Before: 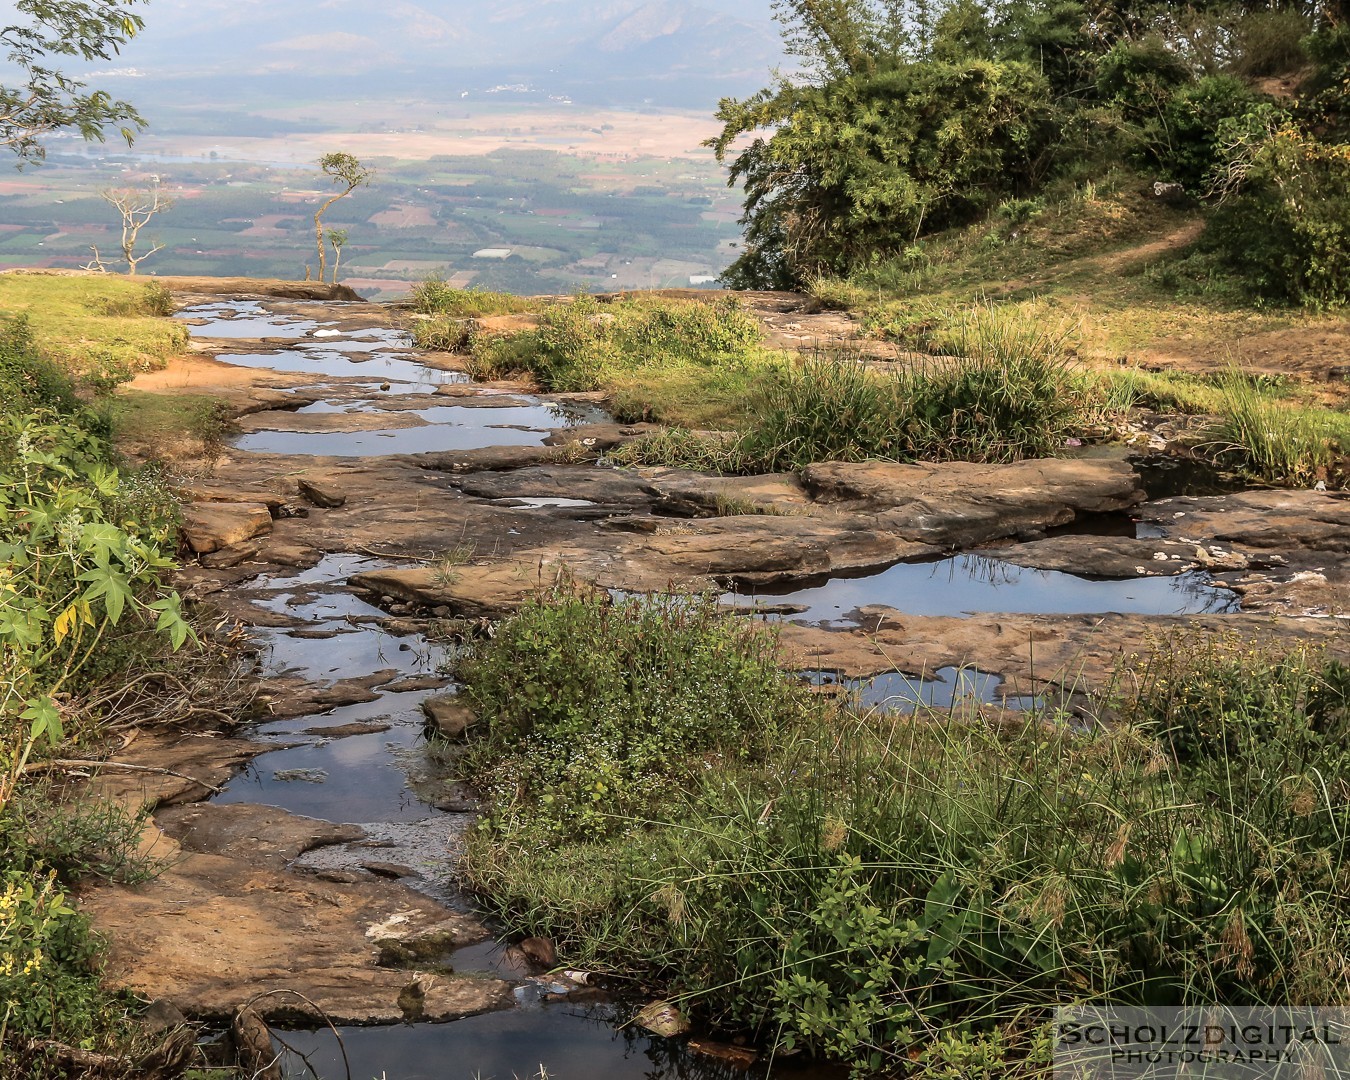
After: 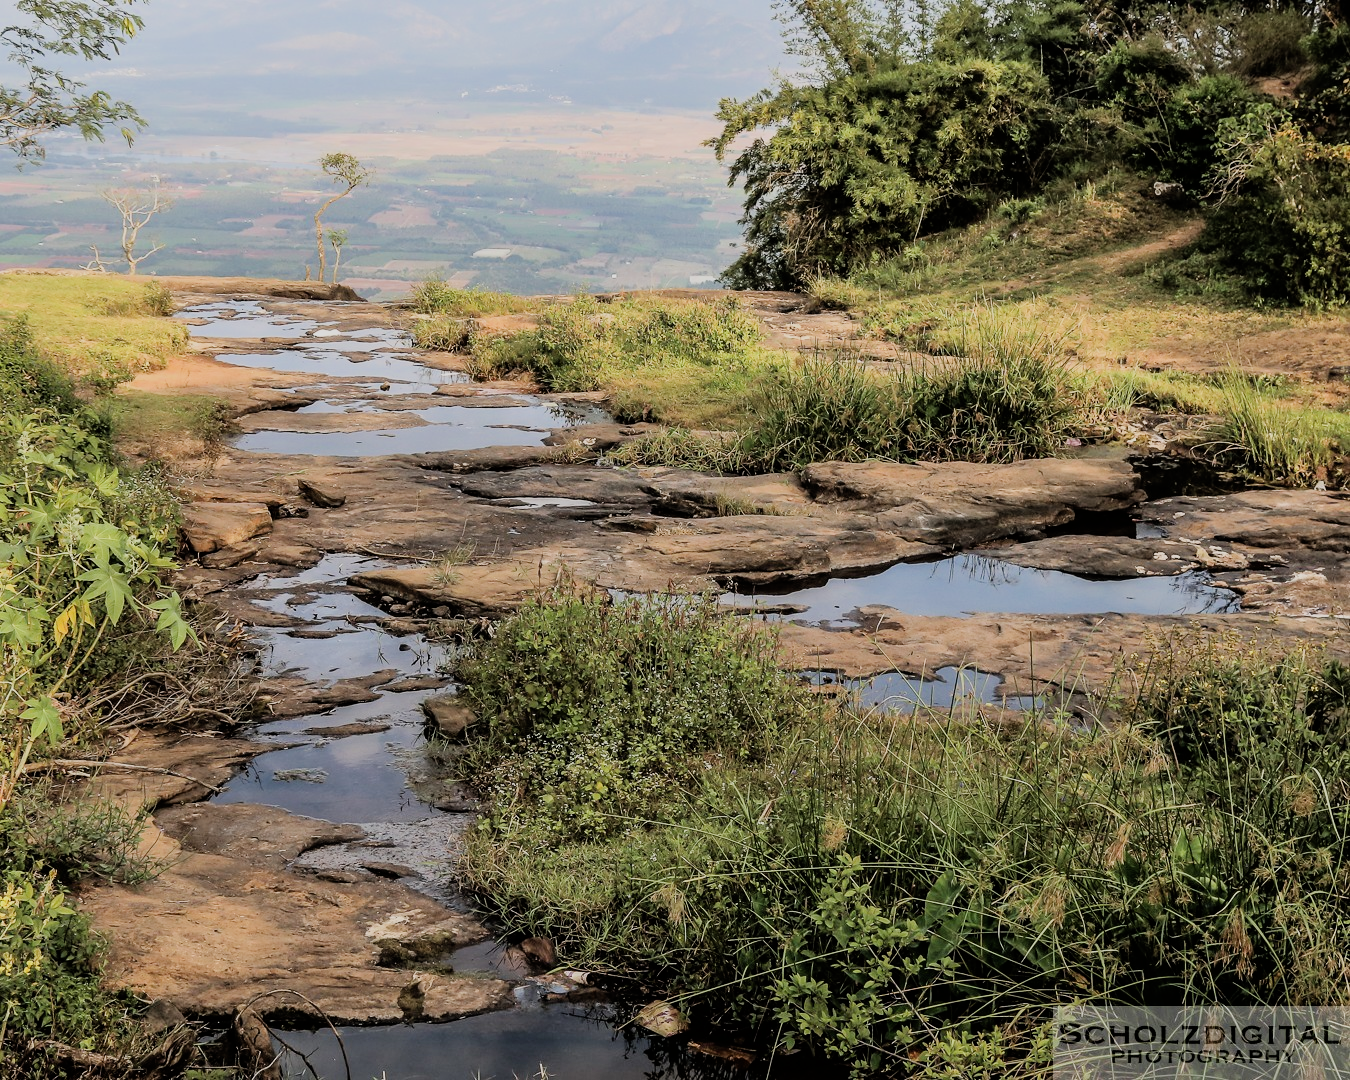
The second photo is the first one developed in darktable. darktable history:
filmic rgb: black relative exposure -7.23 EV, white relative exposure 5.38 EV, hardness 3.02
tone equalizer: -8 EV -0.413 EV, -7 EV -0.386 EV, -6 EV -0.361 EV, -5 EV -0.235 EV, -3 EV 0.193 EV, -2 EV 0.304 EV, -1 EV 0.386 EV, +0 EV 0.394 EV
